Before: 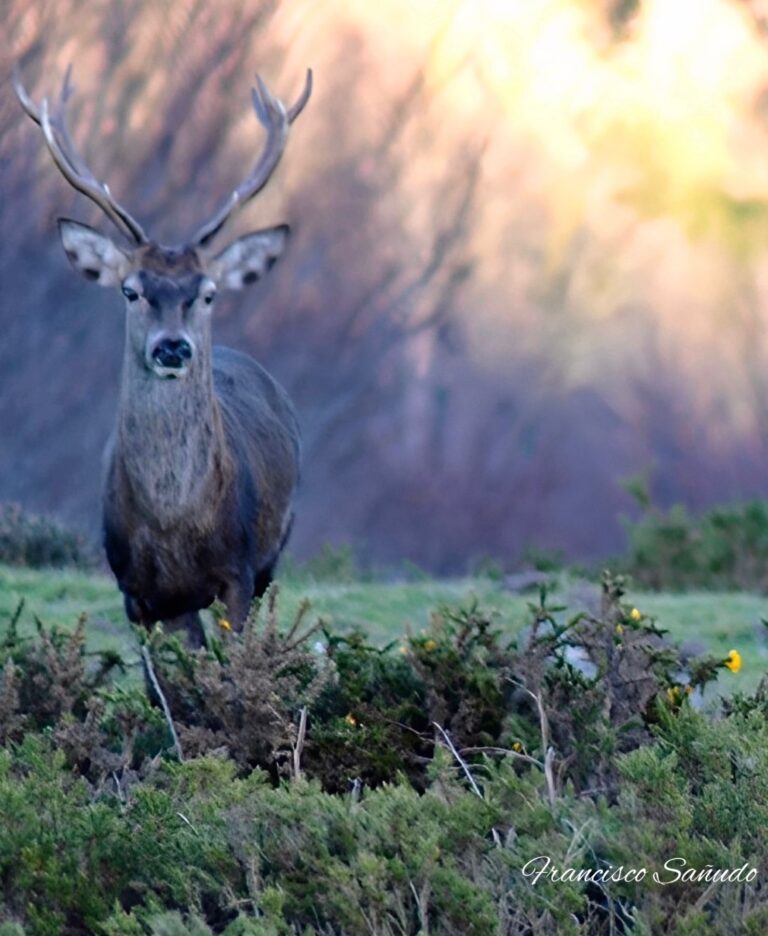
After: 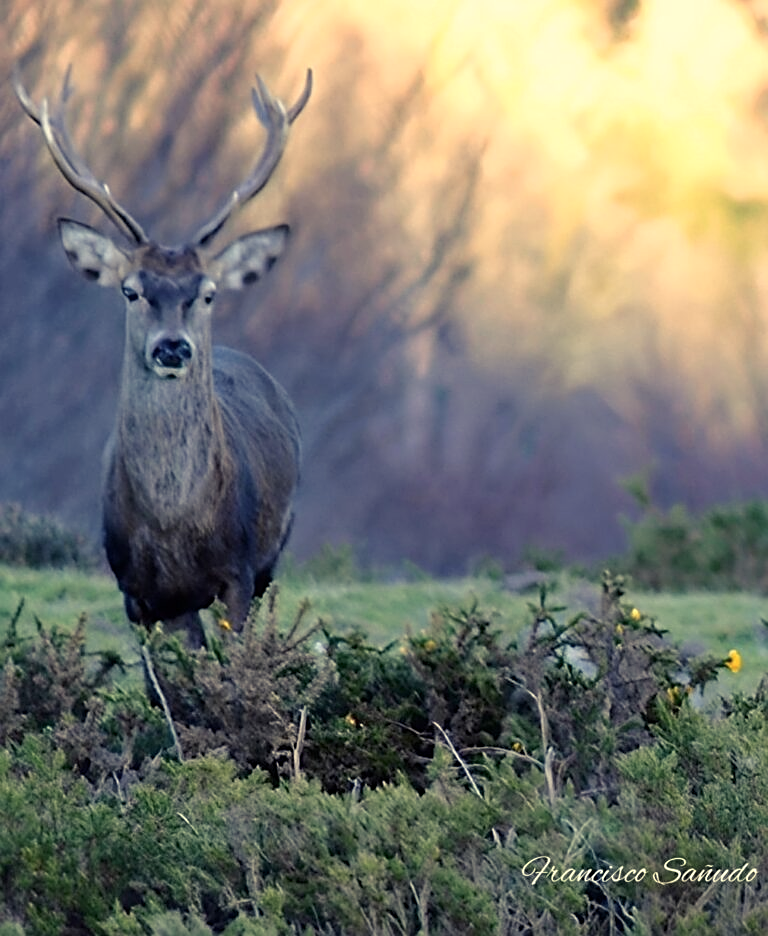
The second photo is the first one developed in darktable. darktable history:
color balance rgb: shadows lift › chroma 2%, shadows lift › hue 263°, highlights gain › chroma 8%, highlights gain › hue 84°, linear chroma grading › global chroma -15%, saturation formula JzAzBz (2021)
sharpen: on, module defaults
